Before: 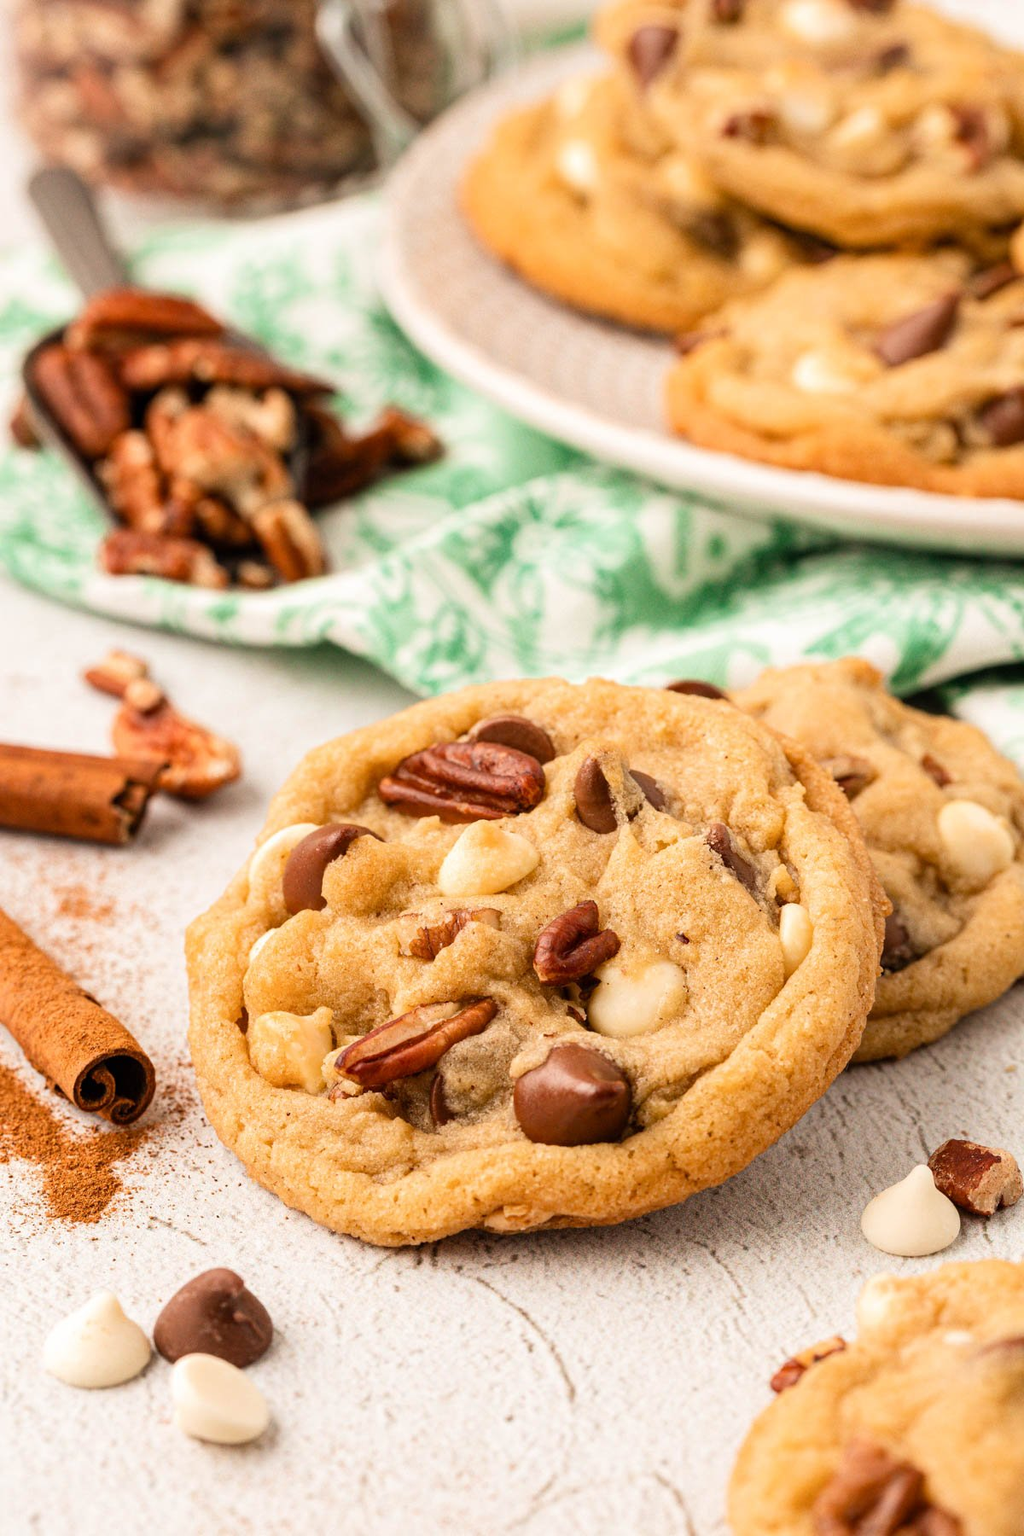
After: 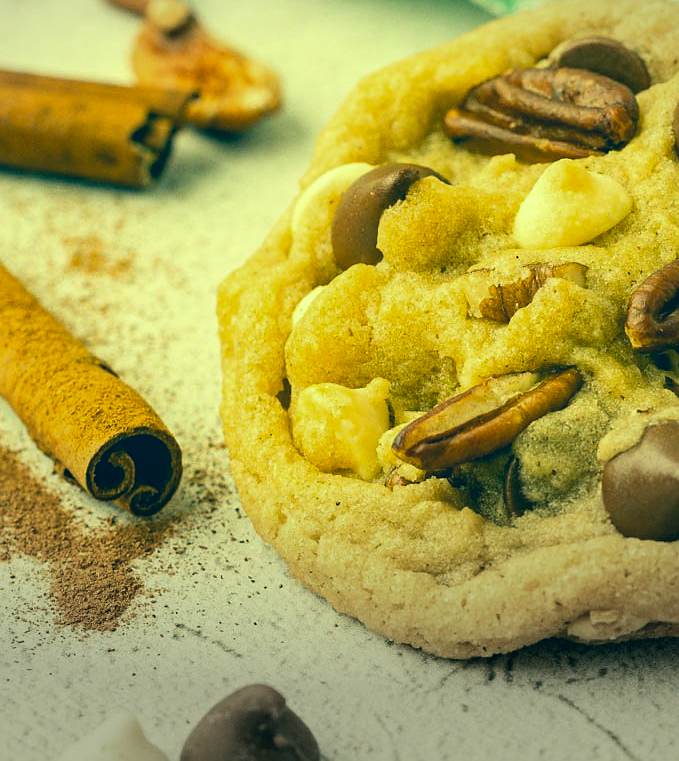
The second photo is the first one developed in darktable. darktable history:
vignetting: fall-off start 98.21%, fall-off radius 98.67%, center (-0.067, -0.311), width/height ratio 1.427
color correction: highlights a* -15.11, highlights b* 39.8, shadows a* -39.89, shadows b* -26.25
crop: top 44.569%, right 43.34%, bottom 13.152%
sharpen: radius 0.984, amount 0.61
